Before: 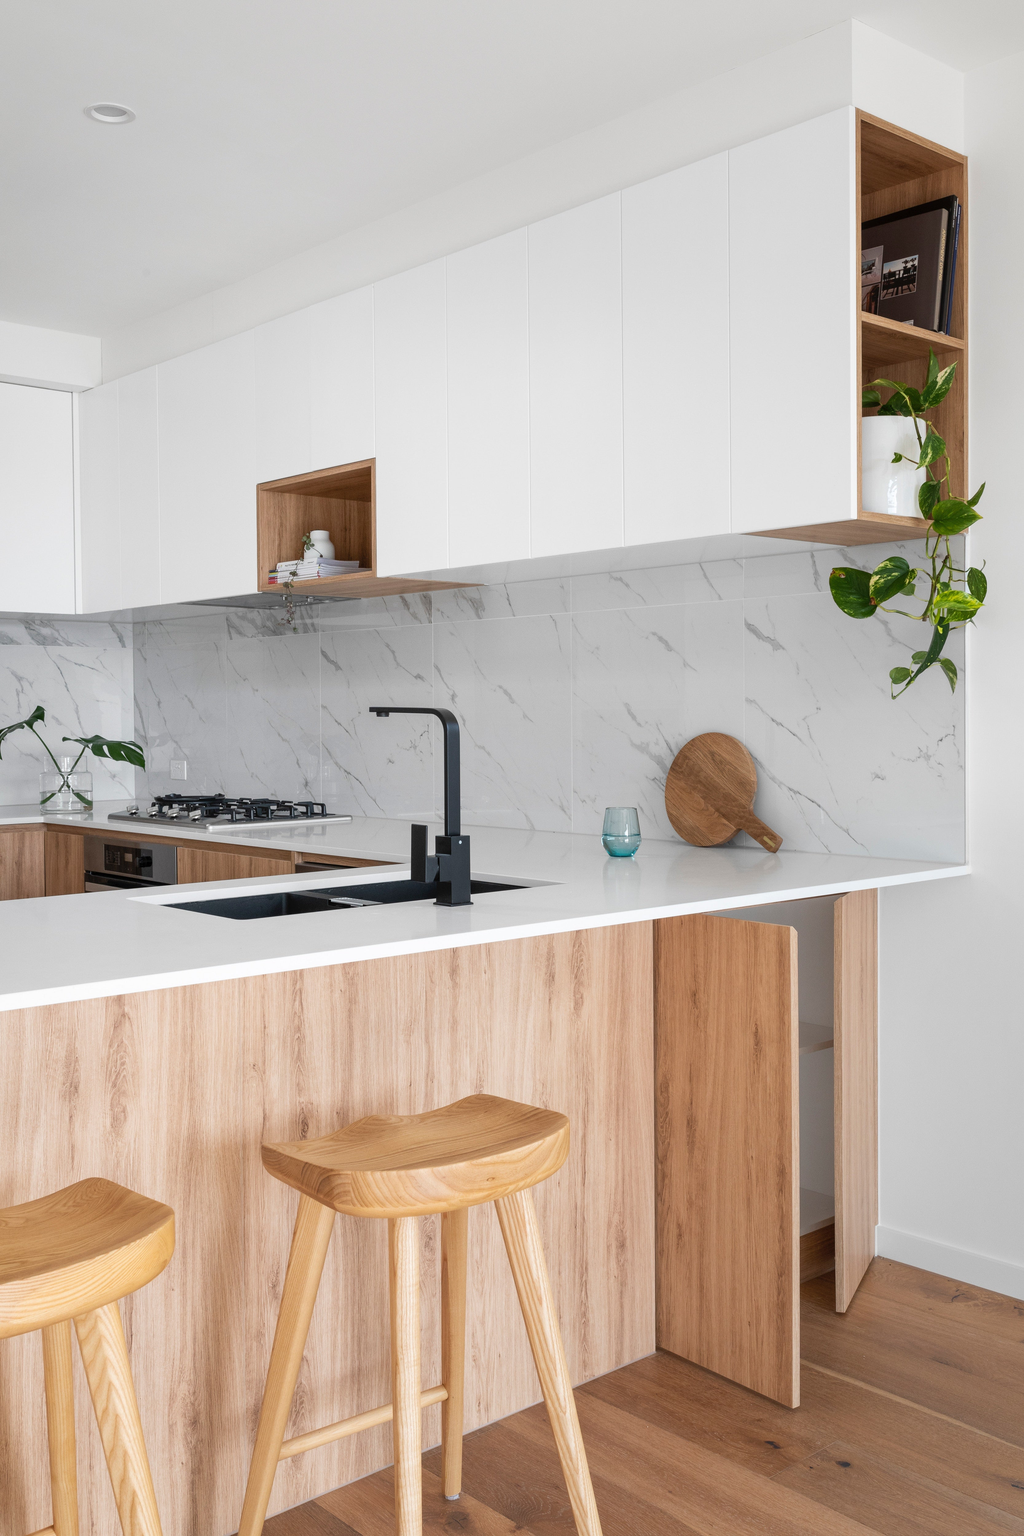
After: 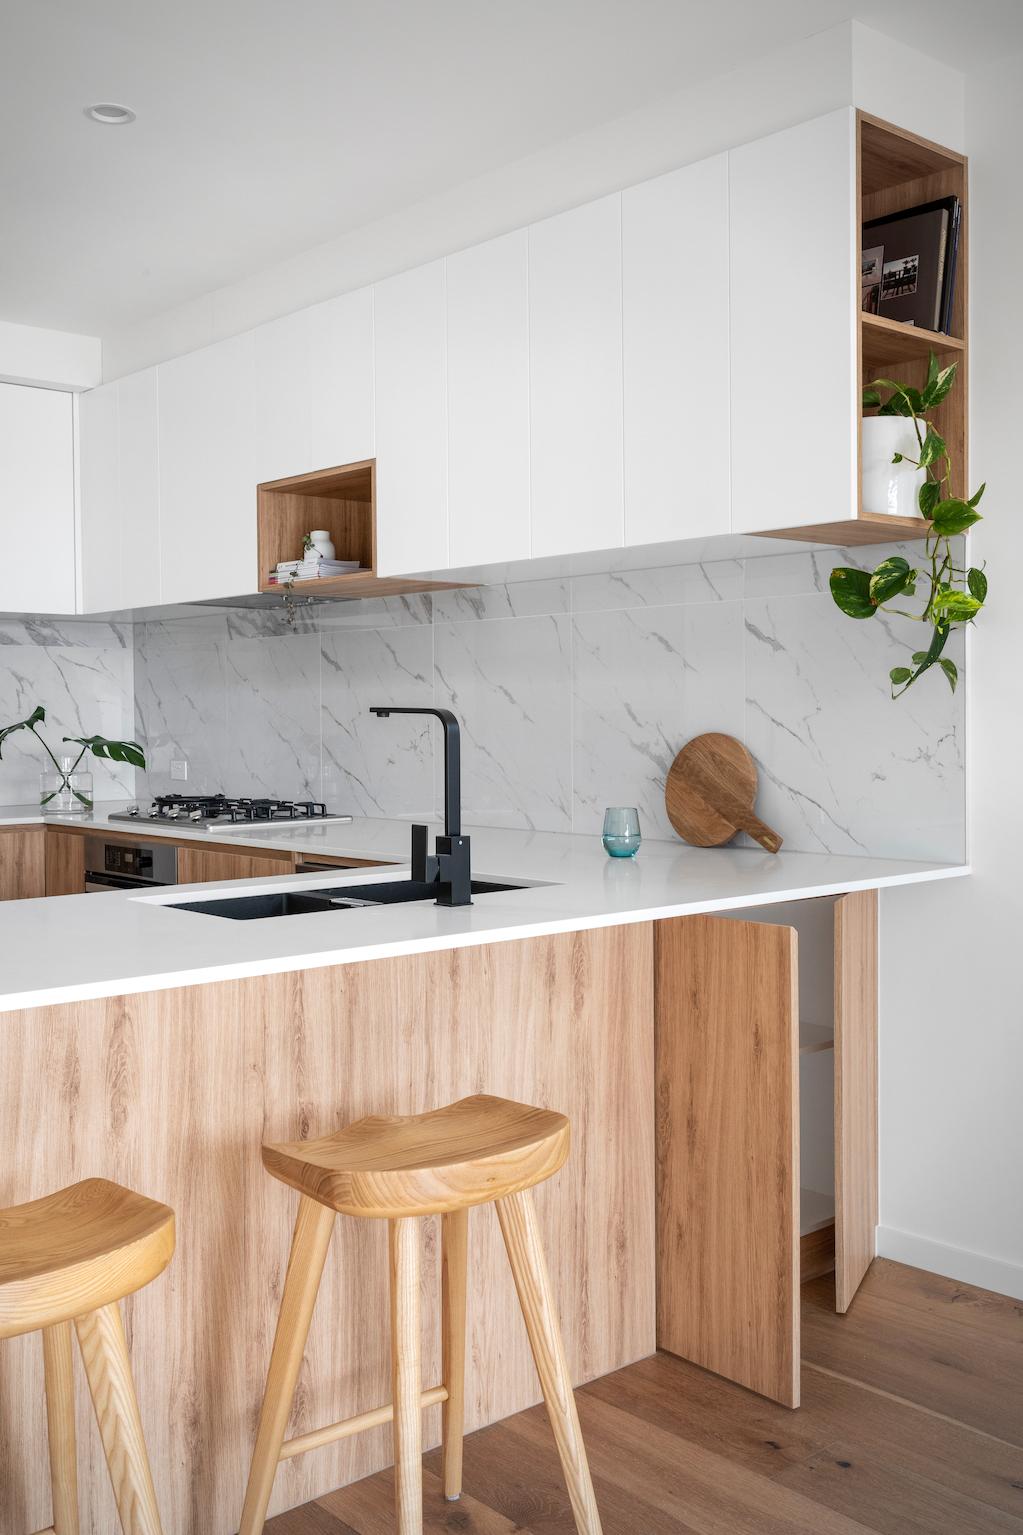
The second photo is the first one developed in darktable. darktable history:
vignetting: center (-0.15, 0.013)
local contrast: highlights 100%, shadows 100%, detail 120%, midtone range 0.2
